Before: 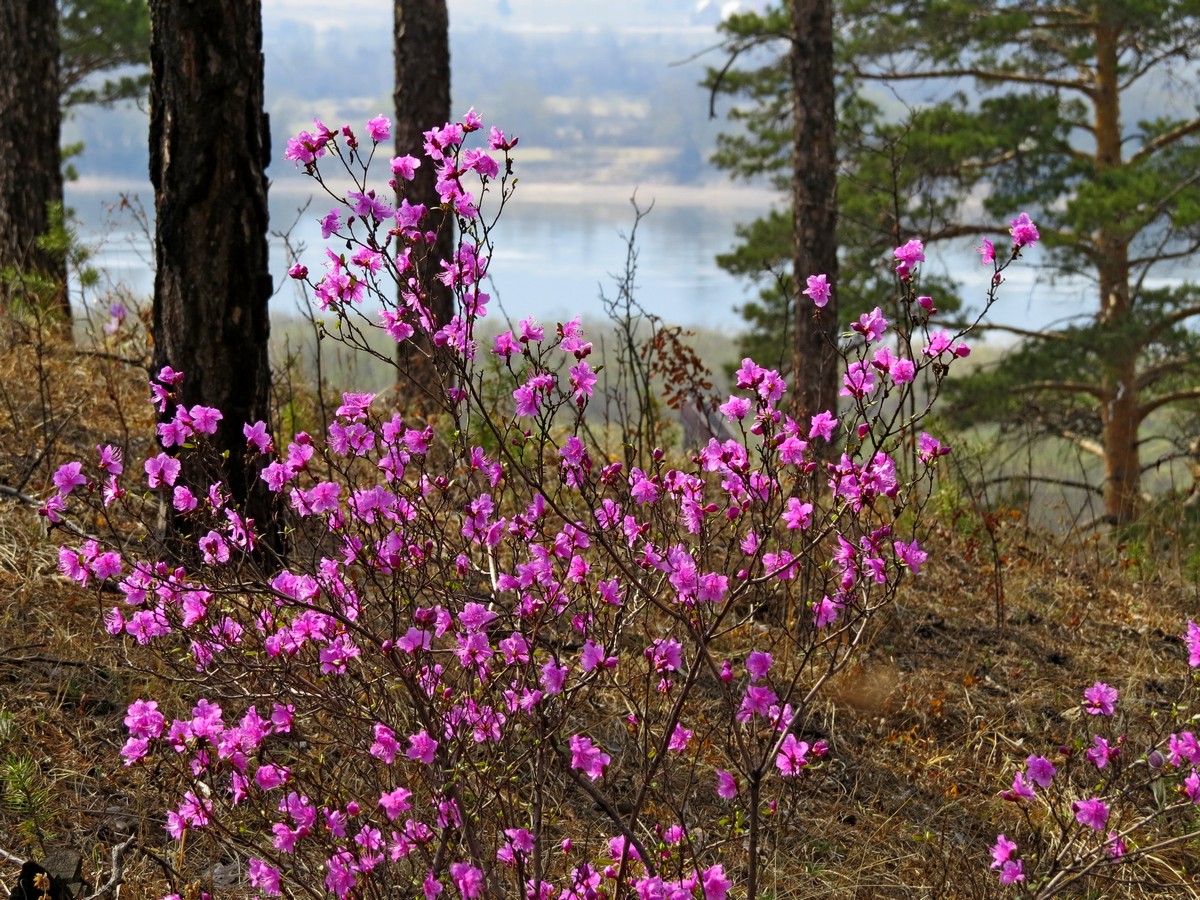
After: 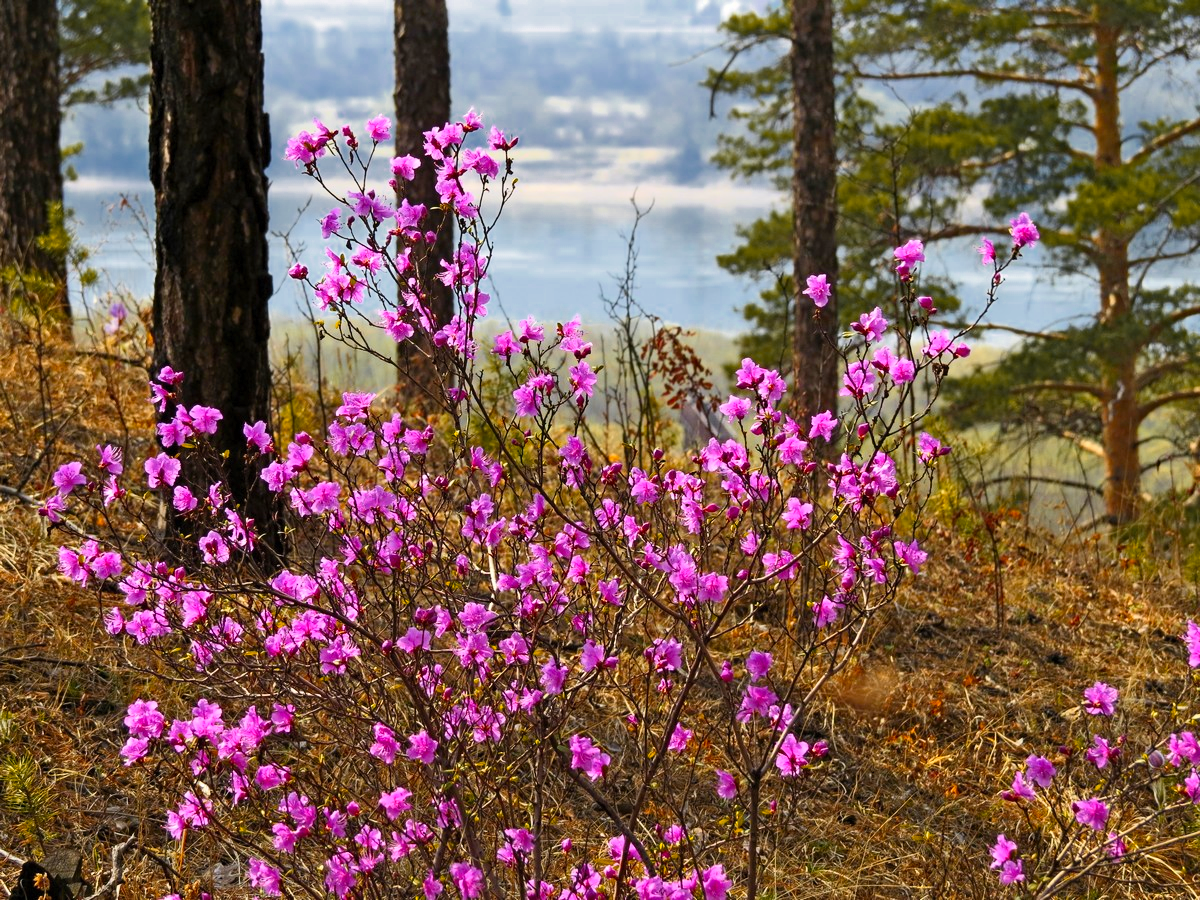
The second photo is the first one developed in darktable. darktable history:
contrast brightness saturation: contrast 0.2, brightness 0.15, saturation 0.14
color zones: curves: ch0 [(0, 0.499) (0.143, 0.5) (0.286, 0.5) (0.429, 0.476) (0.571, 0.284) (0.714, 0.243) (0.857, 0.449) (1, 0.499)]; ch1 [(0, 0.532) (0.143, 0.645) (0.286, 0.696) (0.429, 0.211) (0.571, 0.504) (0.714, 0.493) (0.857, 0.495) (1, 0.532)]; ch2 [(0, 0.5) (0.143, 0.5) (0.286, 0.427) (0.429, 0.324) (0.571, 0.5) (0.714, 0.5) (0.857, 0.5) (1, 0.5)]
